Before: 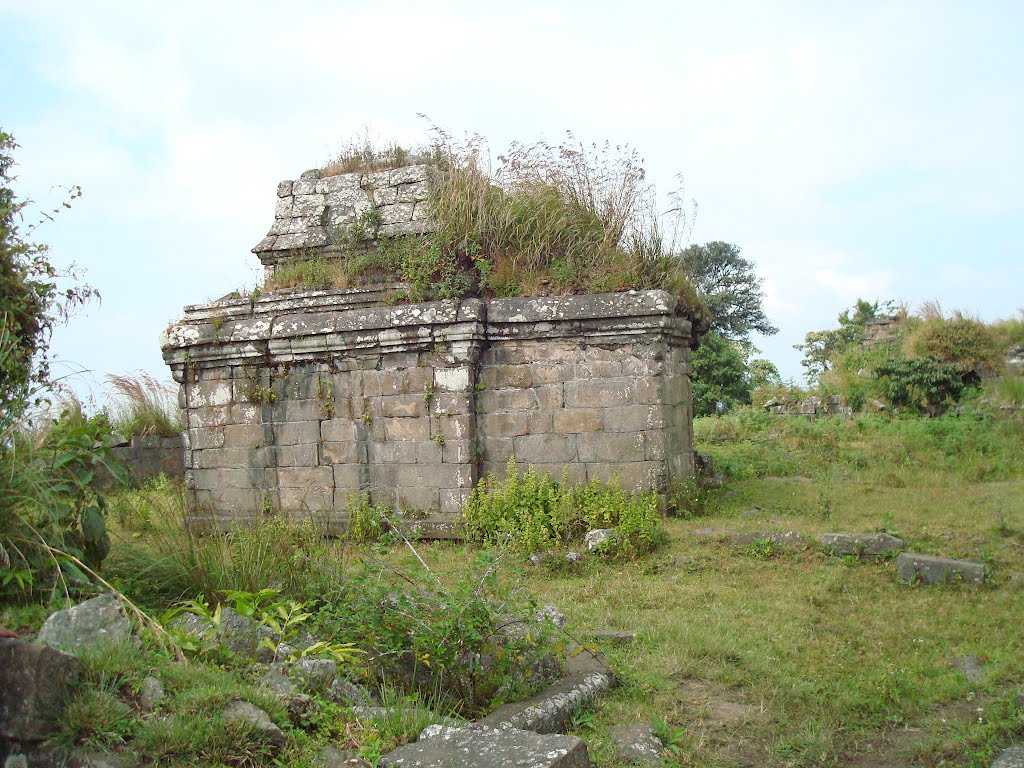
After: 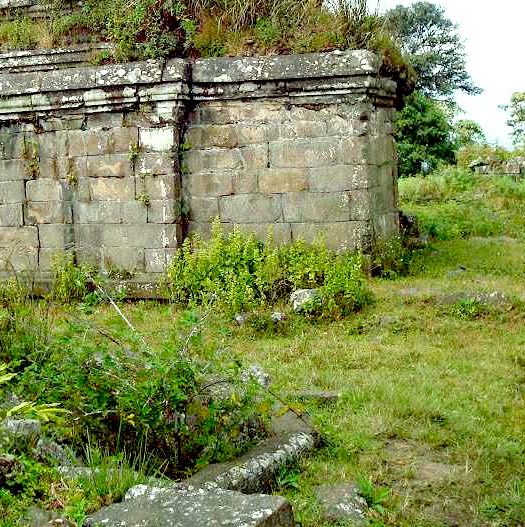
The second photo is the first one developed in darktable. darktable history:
color correction: highlights a* -7.8, highlights b* 3.42
crop and rotate: left 28.902%, top 31.378%, right 19.825%
shadows and highlights: shadows -30.97, highlights 29.86
exposure: black level correction 0.042, exposure 0.5 EV, compensate highlight preservation false
